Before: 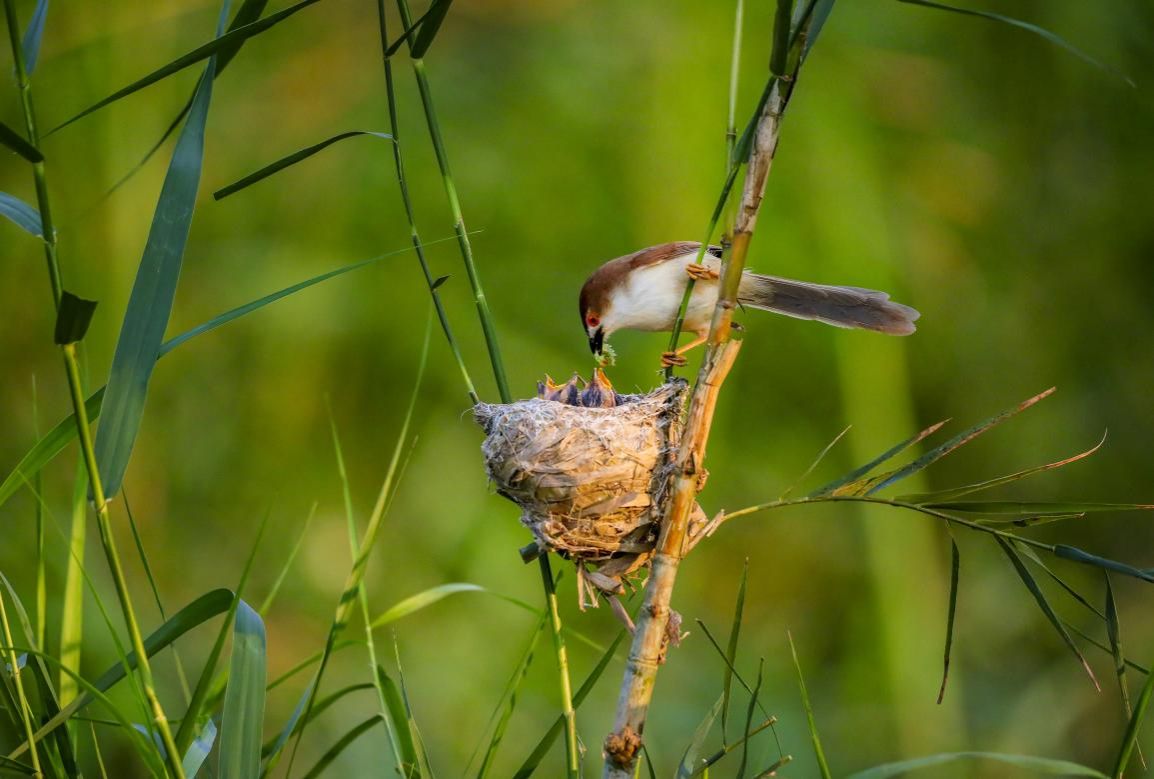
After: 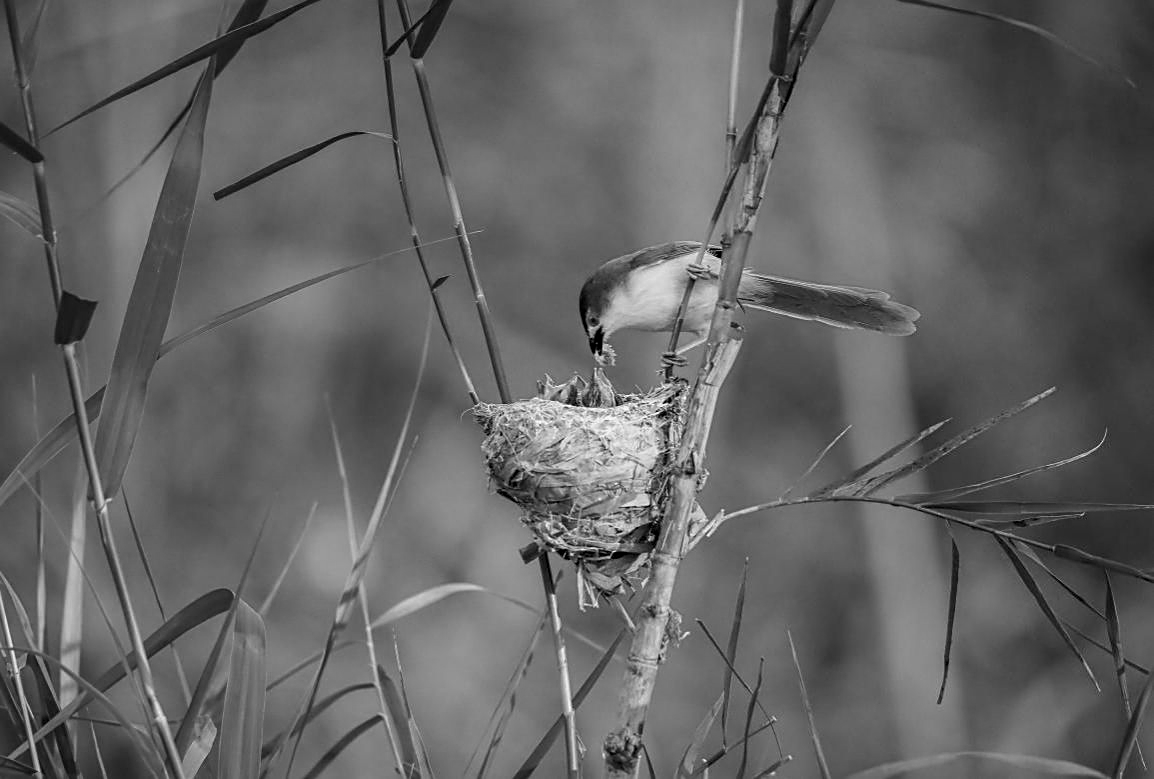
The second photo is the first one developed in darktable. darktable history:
sharpen: on, module defaults
monochrome: on, module defaults
